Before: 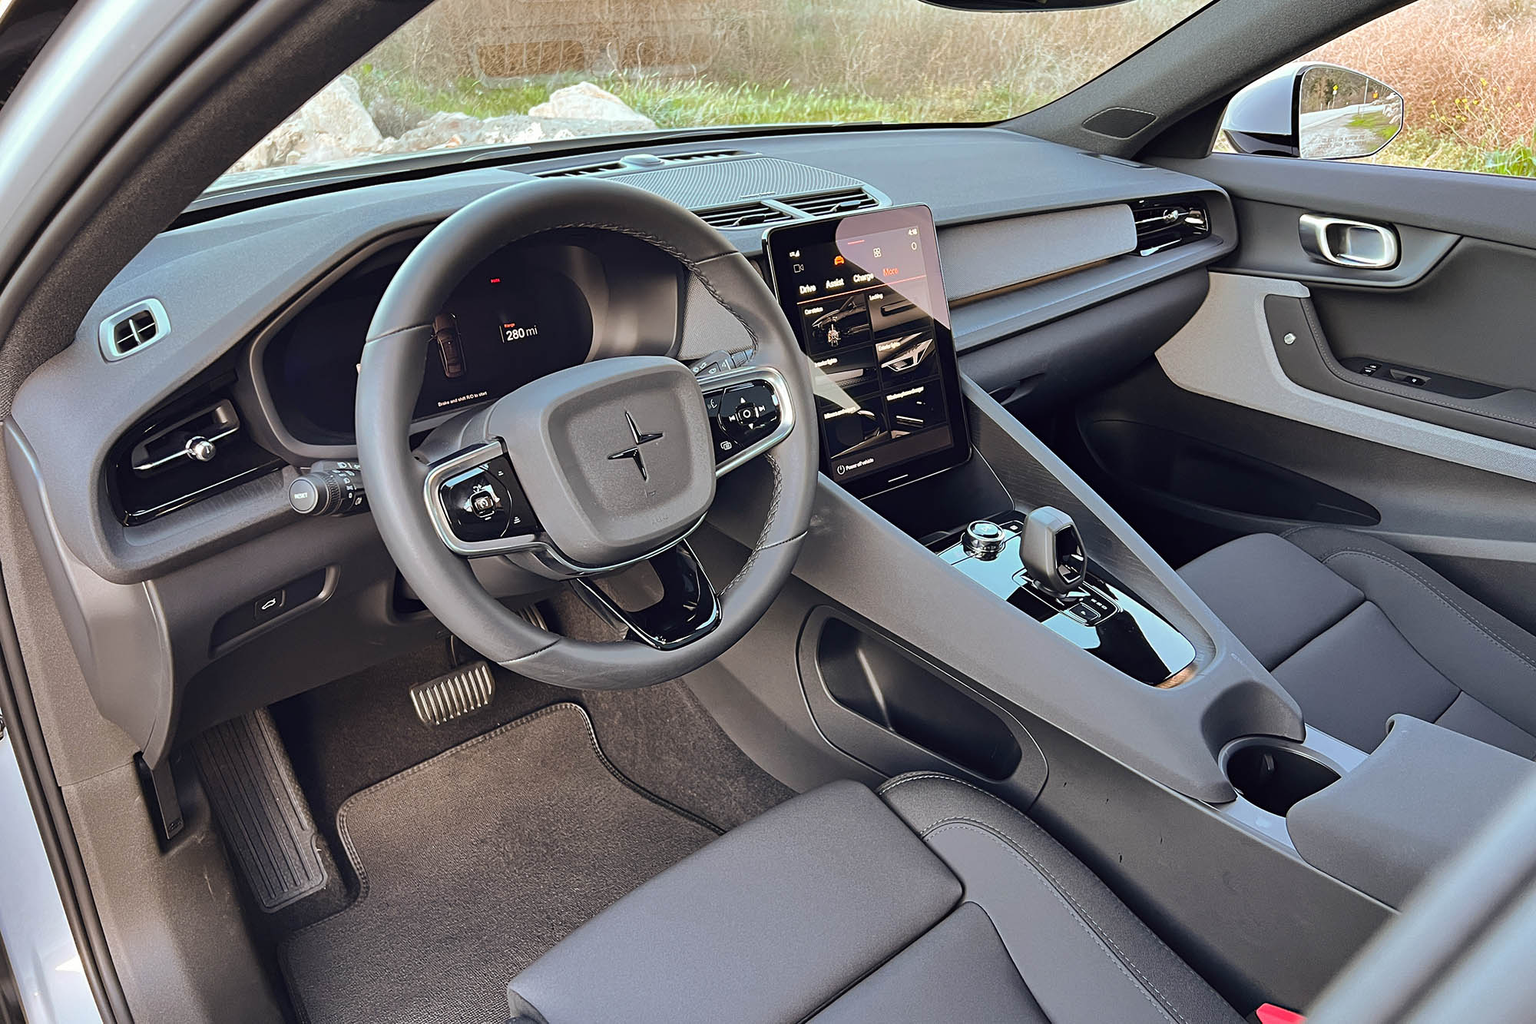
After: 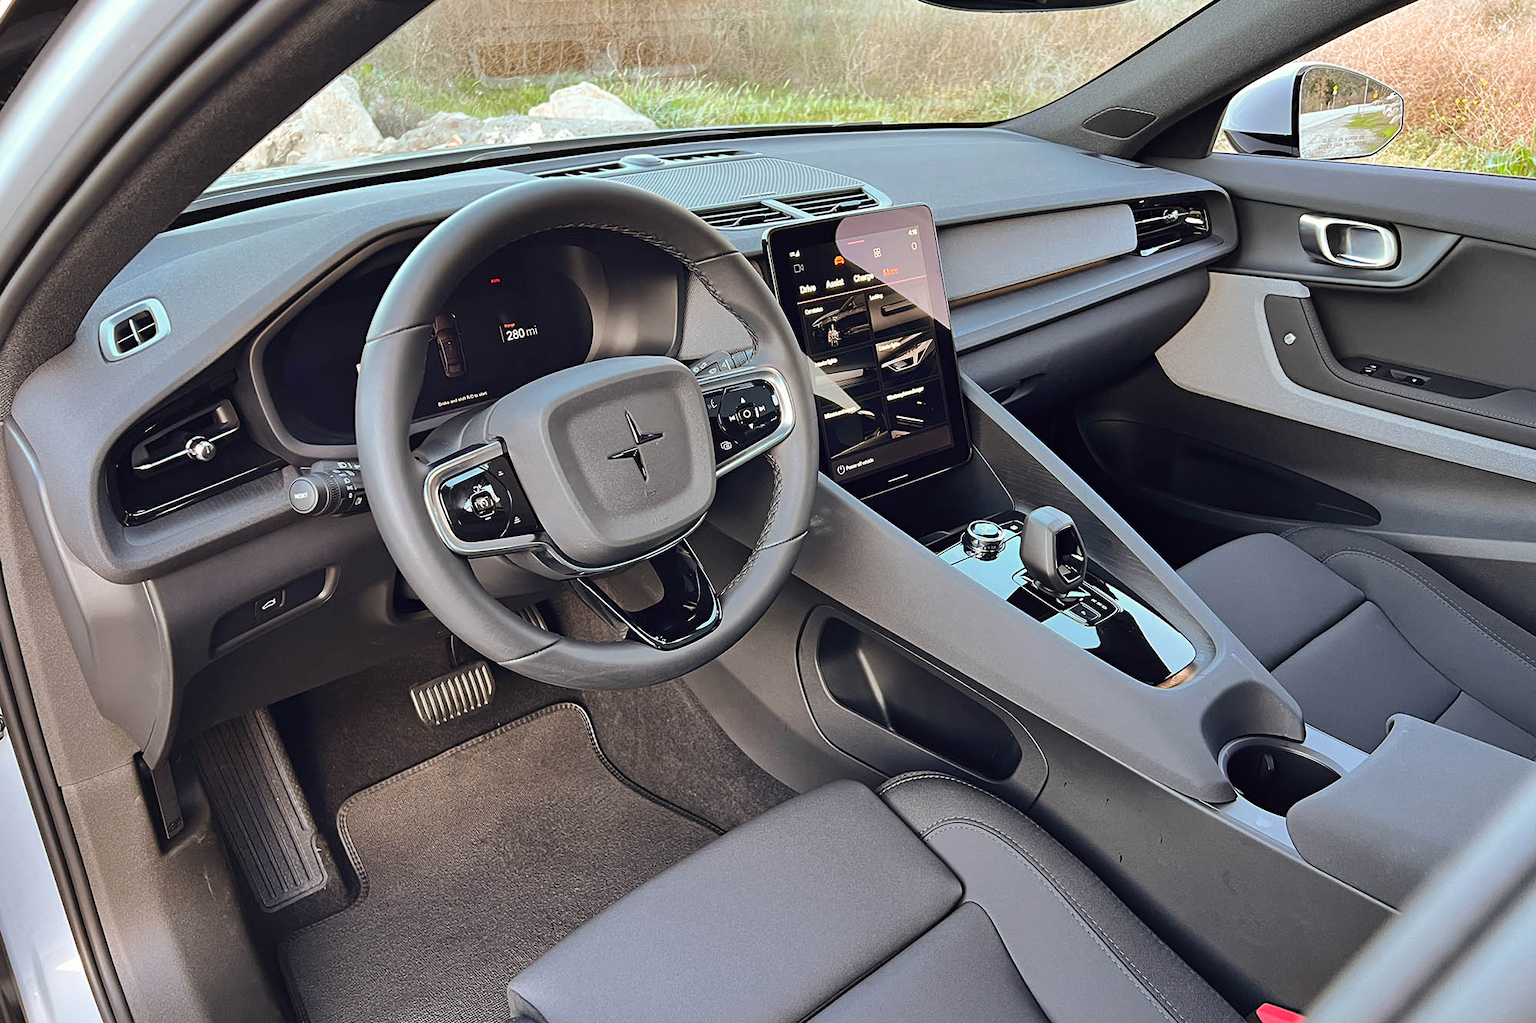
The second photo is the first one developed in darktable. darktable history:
contrast brightness saturation: contrast 0.096, brightness 0.014, saturation 0.018
